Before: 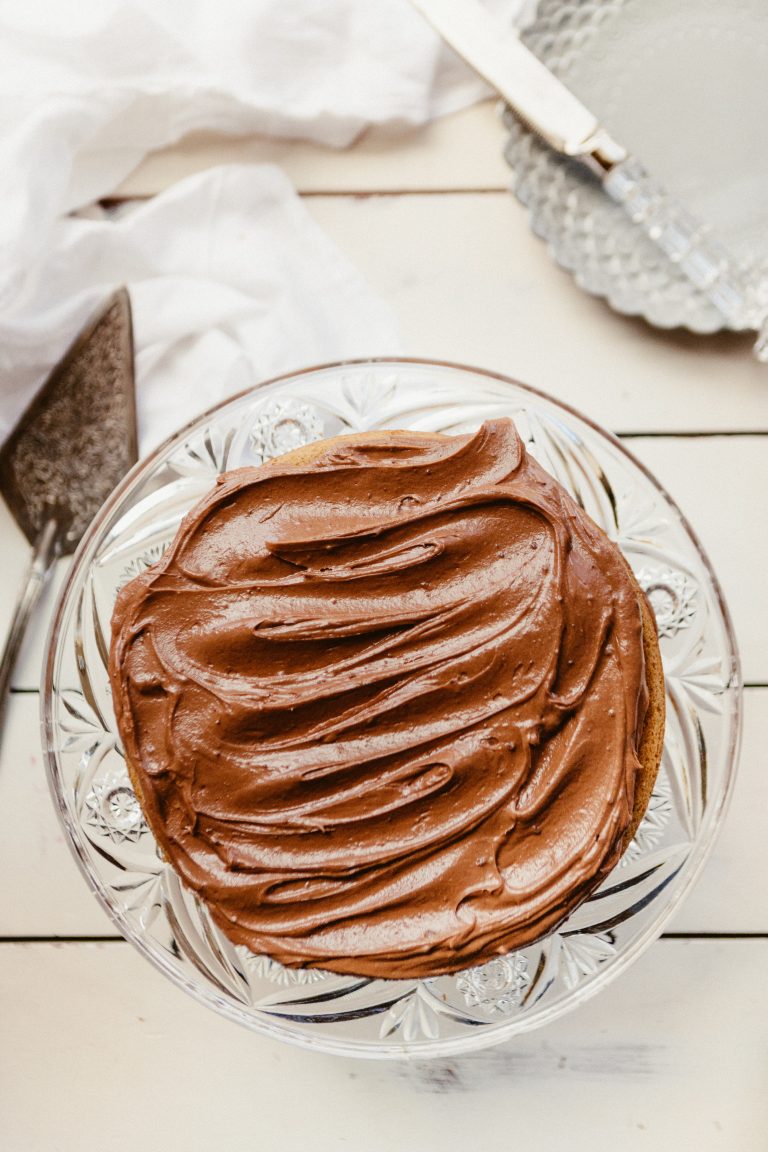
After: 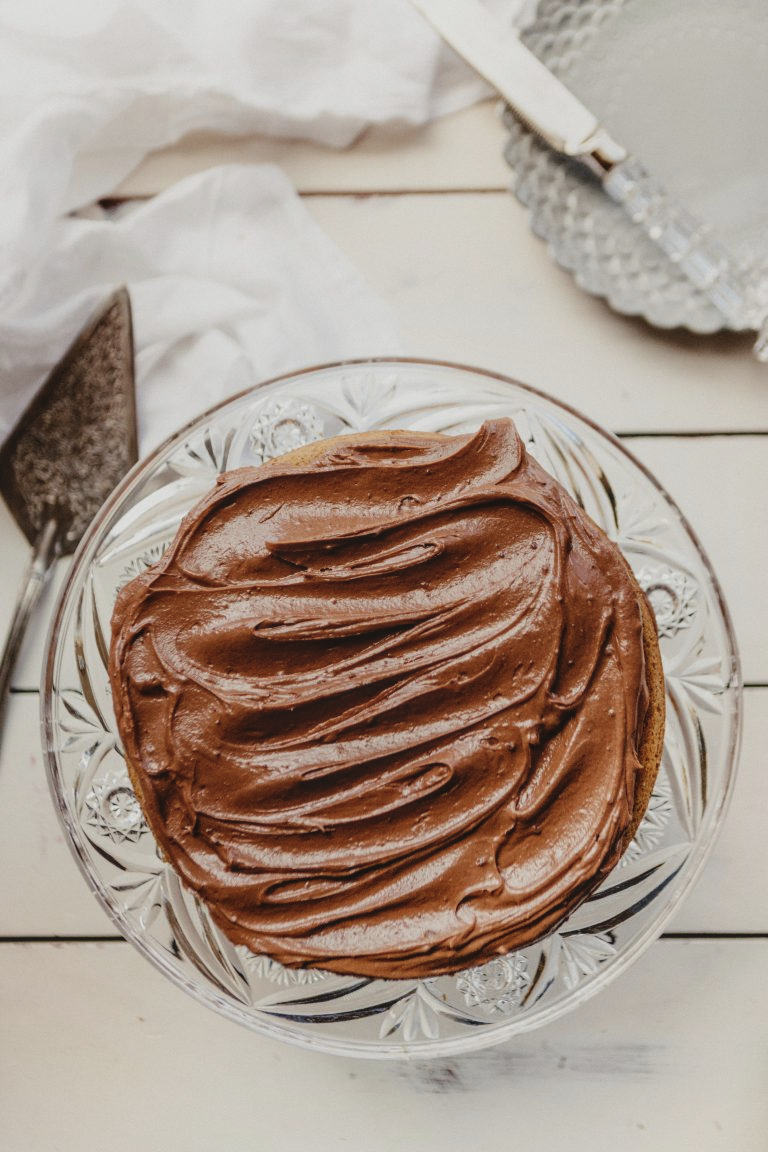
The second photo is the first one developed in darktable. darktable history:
exposure: black level correction -0.015, exposure -0.5 EV, compensate highlight preservation false
local contrast: detail 130%
shadows and highlights: radius 93.07, shadows -14.46, white point adjustment 0.23, highlights 31.48, compress 48.23%, highlights color adjustment 52.79%, soften with gaussian
